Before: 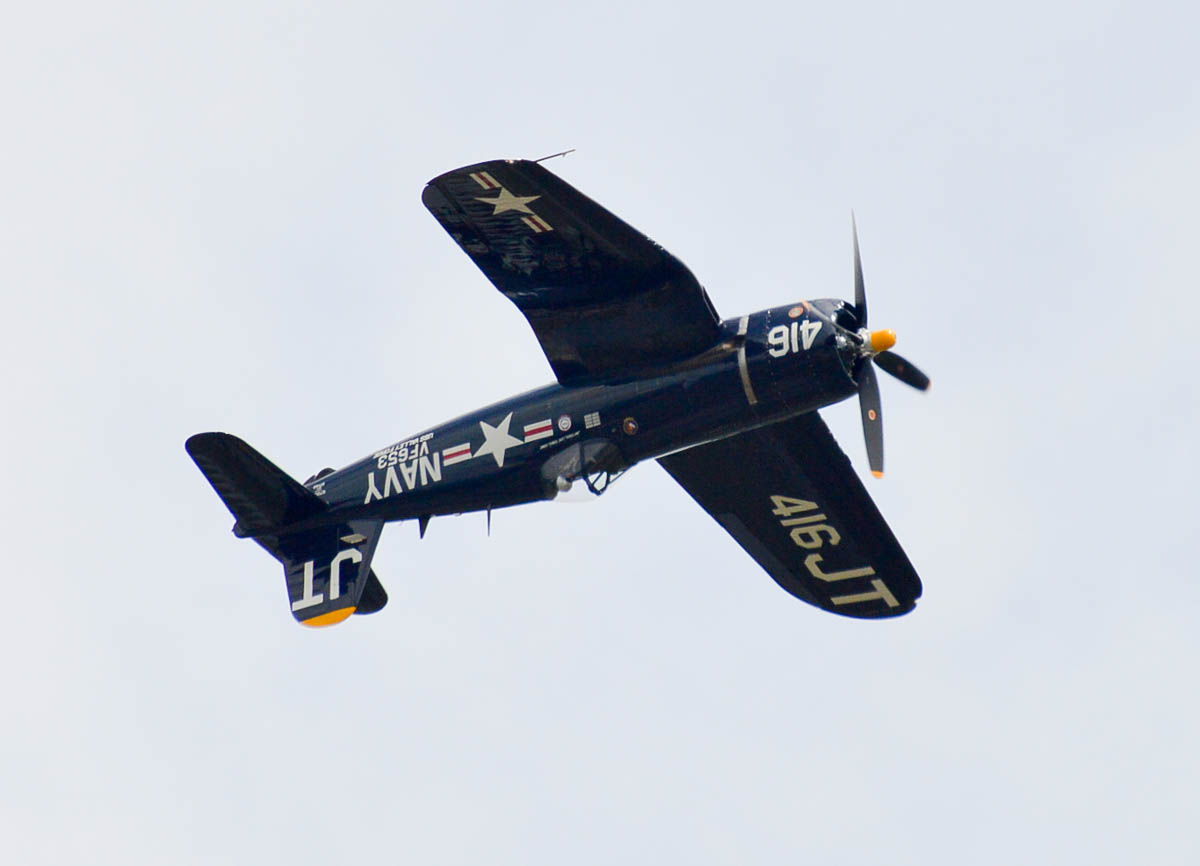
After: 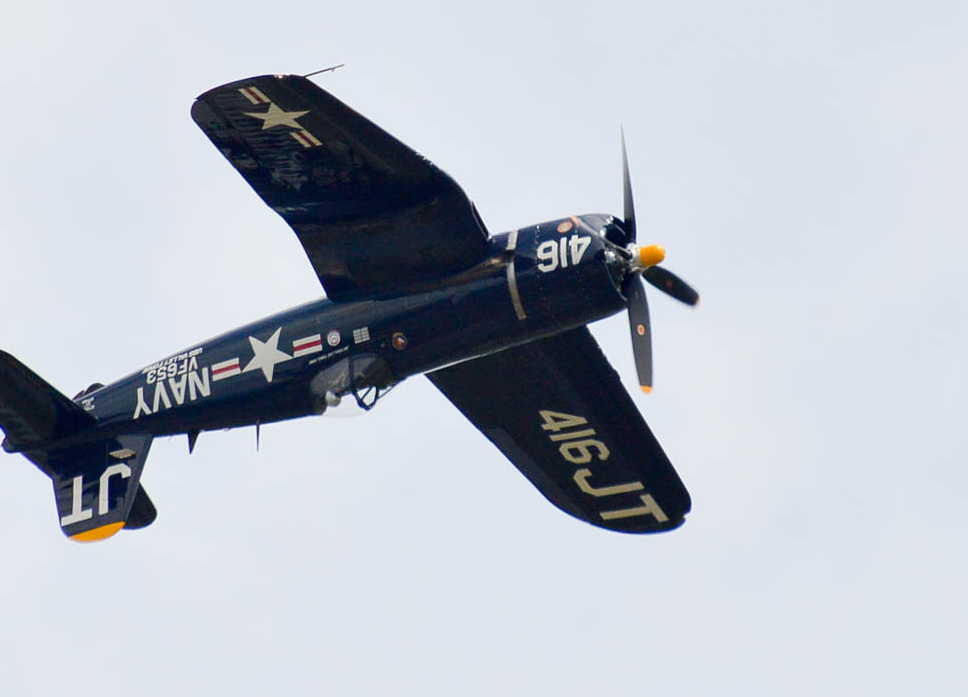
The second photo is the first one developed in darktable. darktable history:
crop: left 19.323%, top 9.853%, bottom 9.612%
